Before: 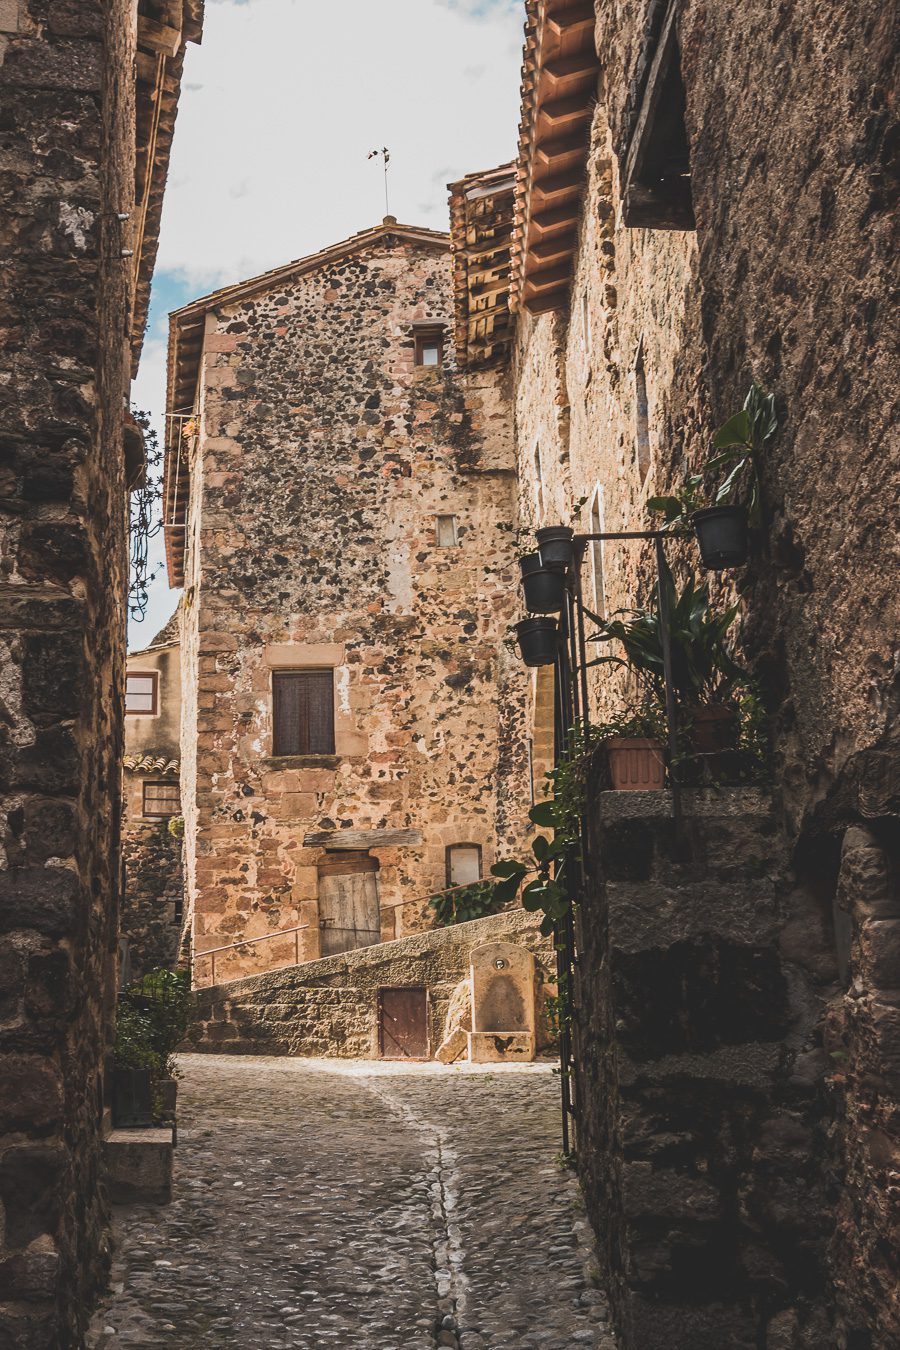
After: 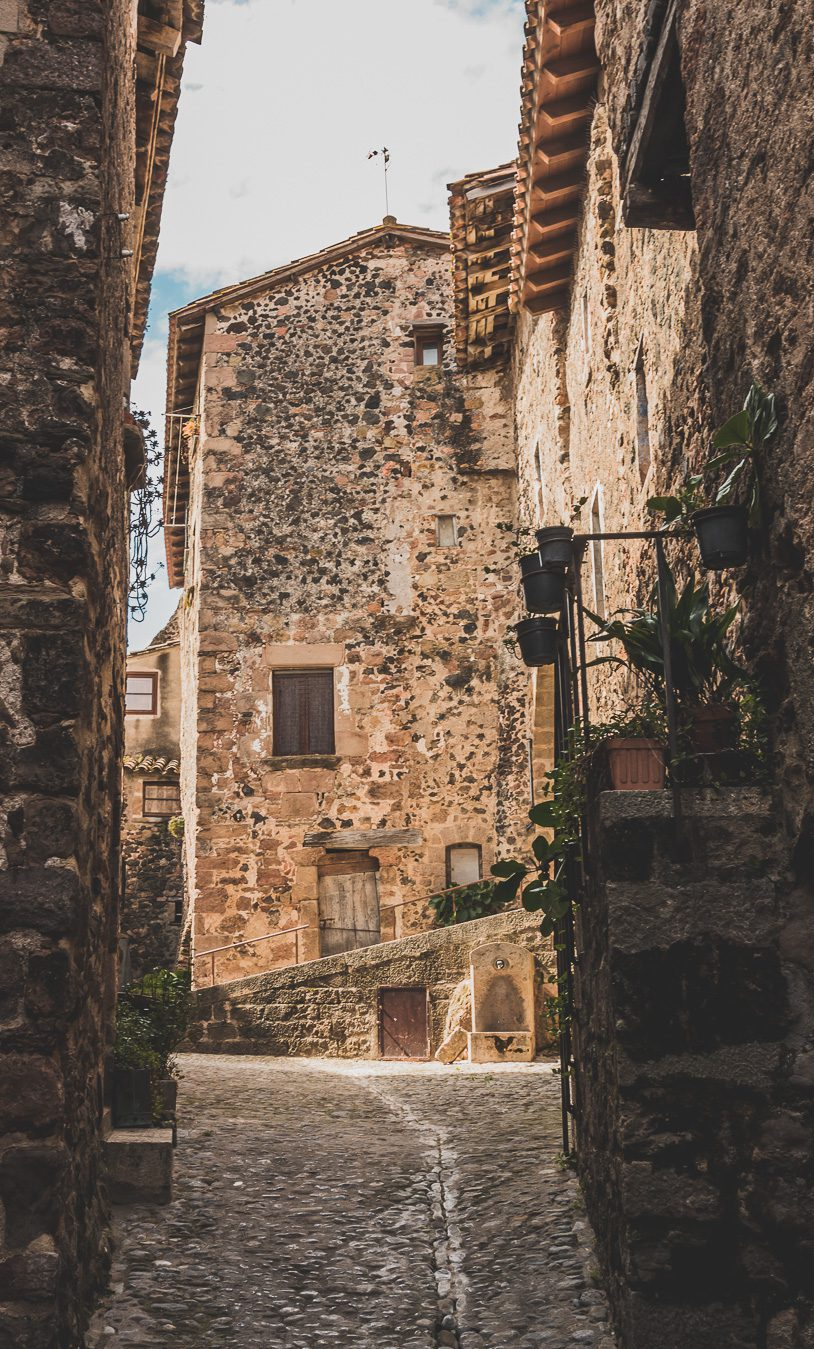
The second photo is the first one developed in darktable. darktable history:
crop: right 9.517%, bottom 0.048%
